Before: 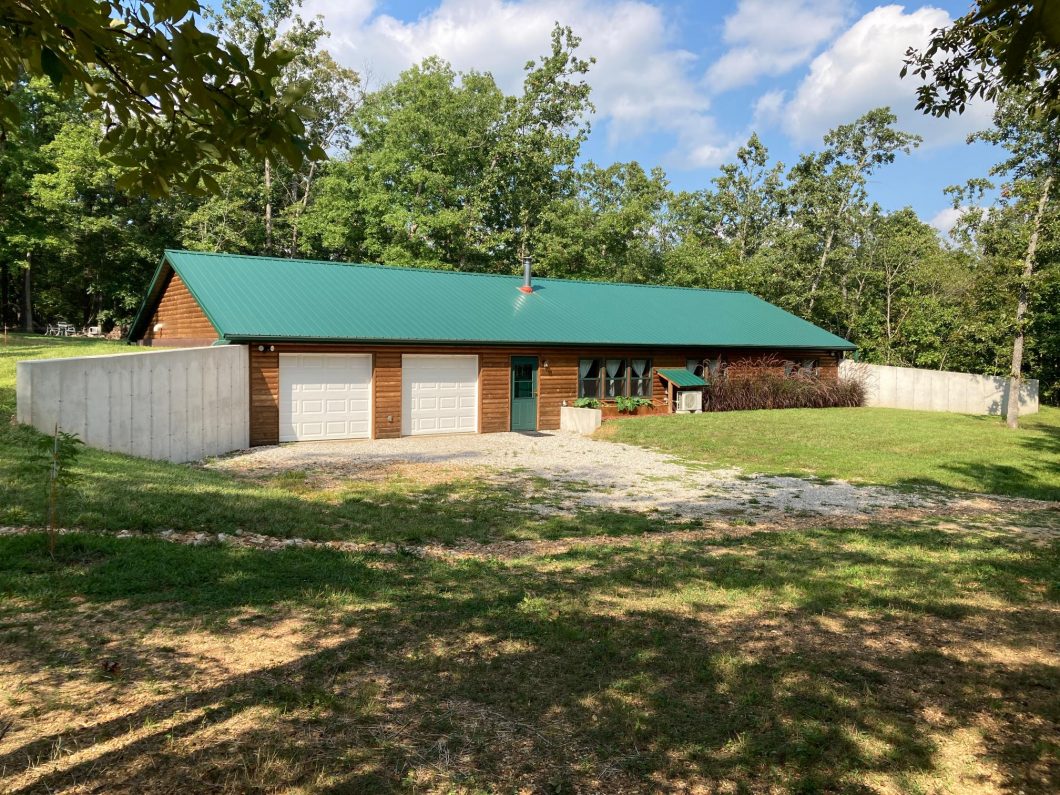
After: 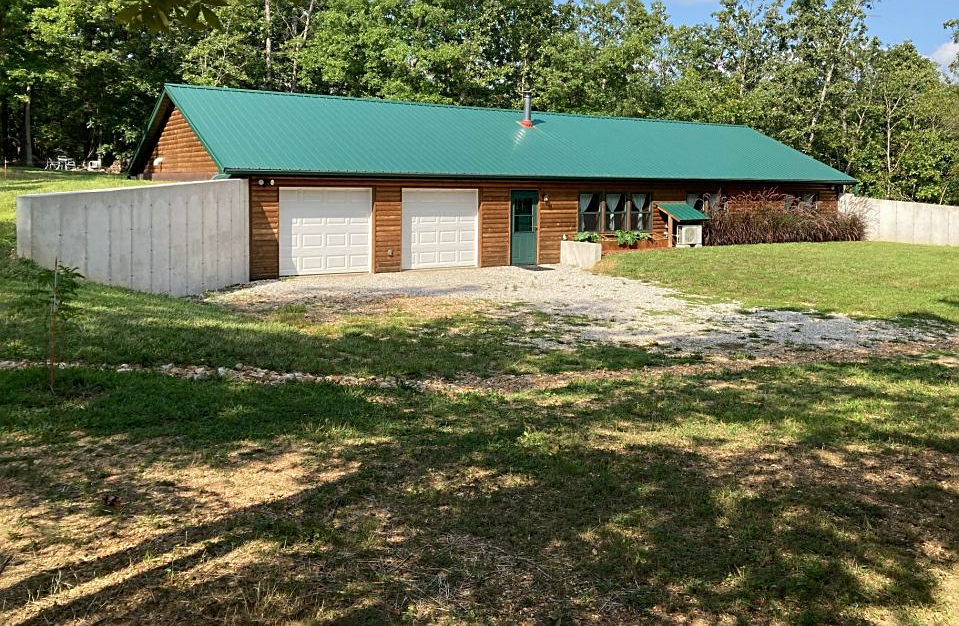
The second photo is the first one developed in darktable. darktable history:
sharpen: on, module defaults
crop: top 20.916%, right 9.437%, bottom 0.316%
white balance: red 0.988, blue 1.017
